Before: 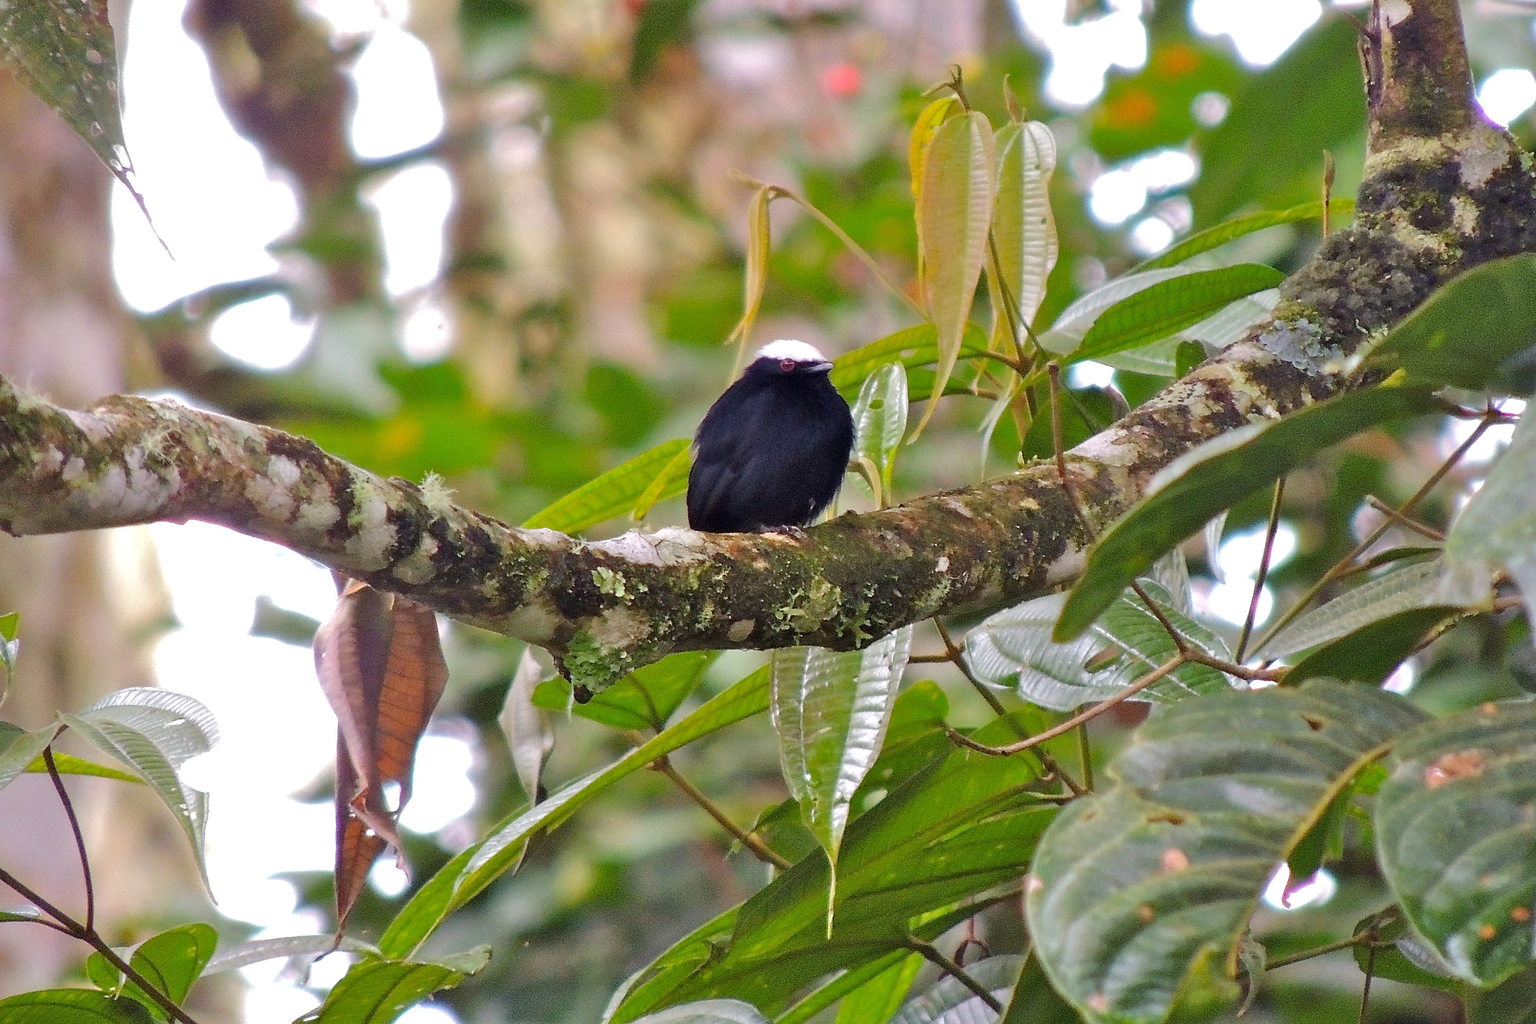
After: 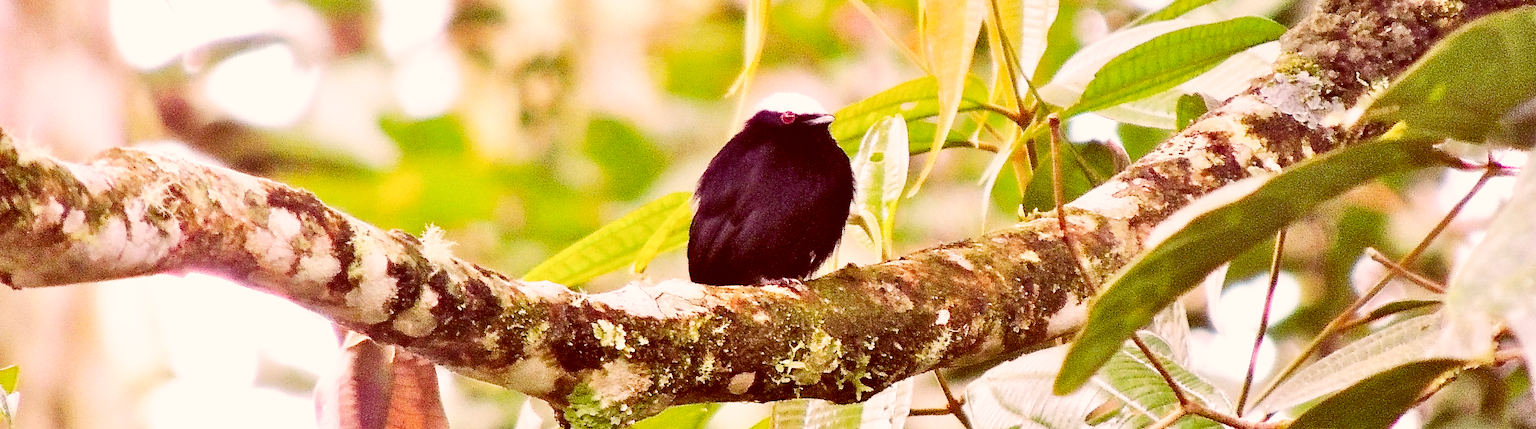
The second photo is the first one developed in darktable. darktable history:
base curve: curves: ch0 [(0, 0) (0.007, 0.004) (0.027, 0.03) (0.046, 0.07) (0.207, 0.54) (0.442, 0.872) (0.673, 0.972) (1, 1)], preserve colors none
crop and rotate: top 24.225%, bottom 33.793%
color correction: highlights a* 9.29, highlights b* 8.72, shadows a* 39.6, shadows b* 39.4, saturation 0.783
